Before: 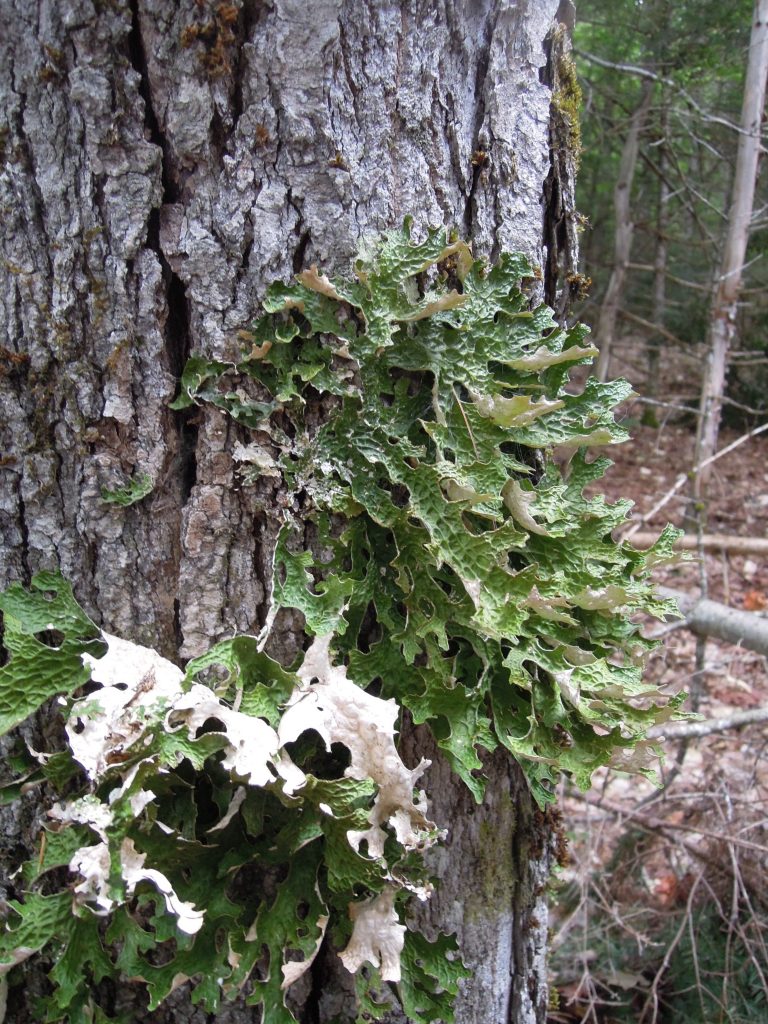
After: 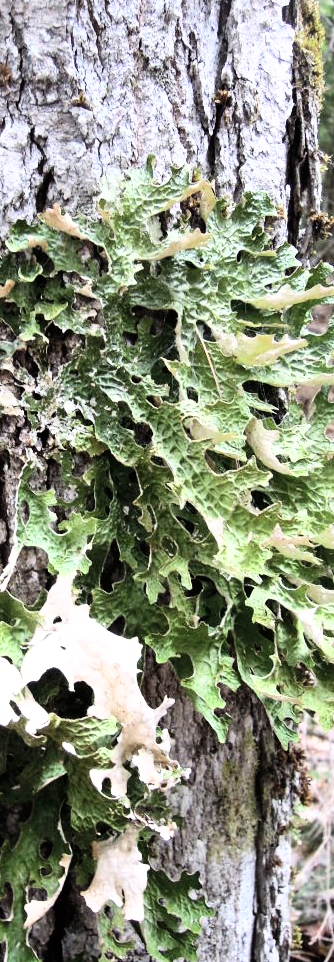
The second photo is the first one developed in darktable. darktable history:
exposure: black level correction 0.001, compensate exposure bias true, compensate highlight preservation false
contrast brightness saturation: contrast 0.055, brightness -0.013, saturation -0.219
crop: left 33.571%, top 6.047%, right 22.886%
base curve: curves: ch0 [(0, 0) (0.007, 0.004) (0.027, 0.03) (0.046, 0.07) (0.207, 0.54) (0.442, 0.872) (0.673, 0.972) (1, 1)]
